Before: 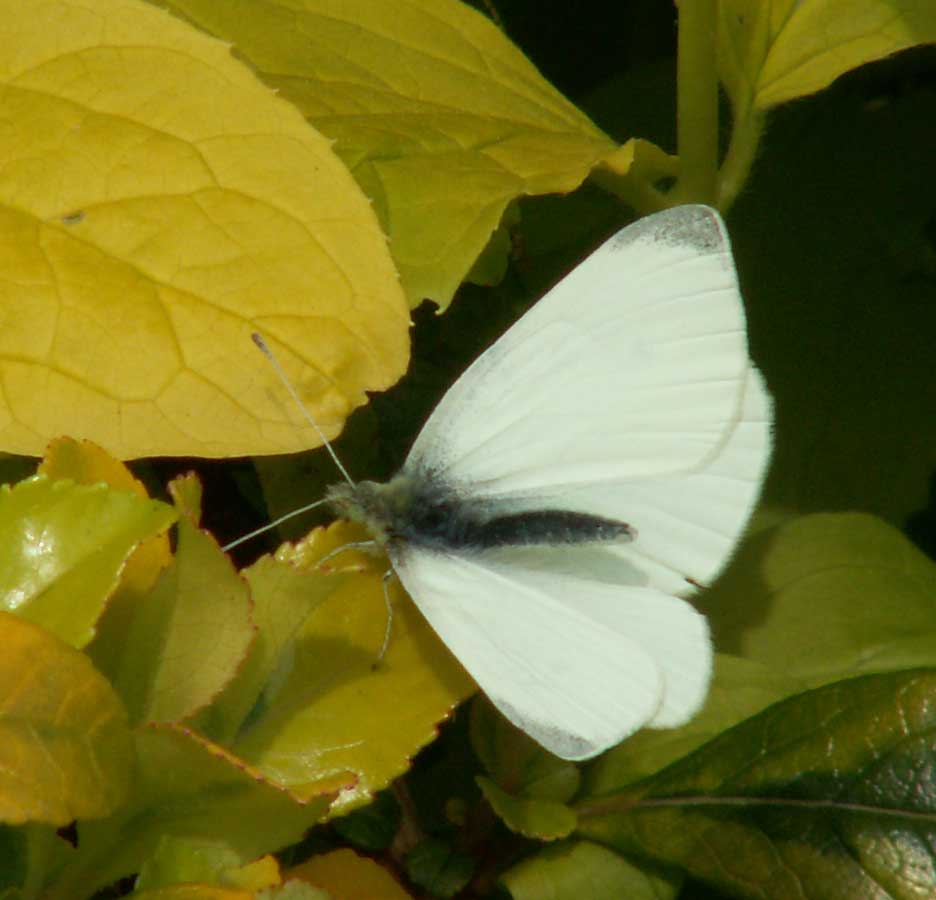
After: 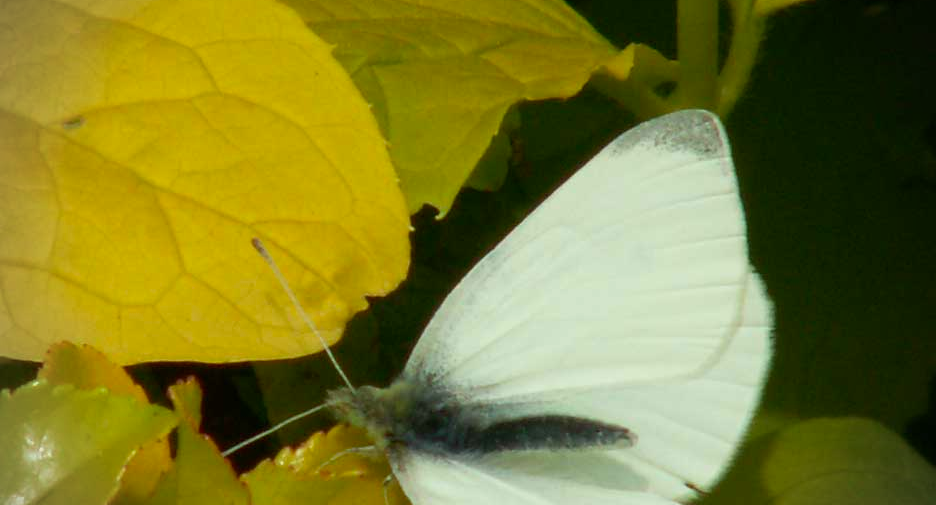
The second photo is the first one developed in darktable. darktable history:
color zones: curves: ch0 [(0, 0.613) (0.01, 0.613) (0.245, 0.448) (0.498, 0.529) (0.642, 0.665) (0.879, 0.777) (0.99, 0.613)]; ch1 [(0, 0) (0.143, 0) (0.286, 0) (0.429, 0) (0.571, 0) (0.714, 0) (0.857, 0)], mix -121.96%
vignetting: on, module defaults
crop and rotate: top 10.605%, bottom 33.274%
